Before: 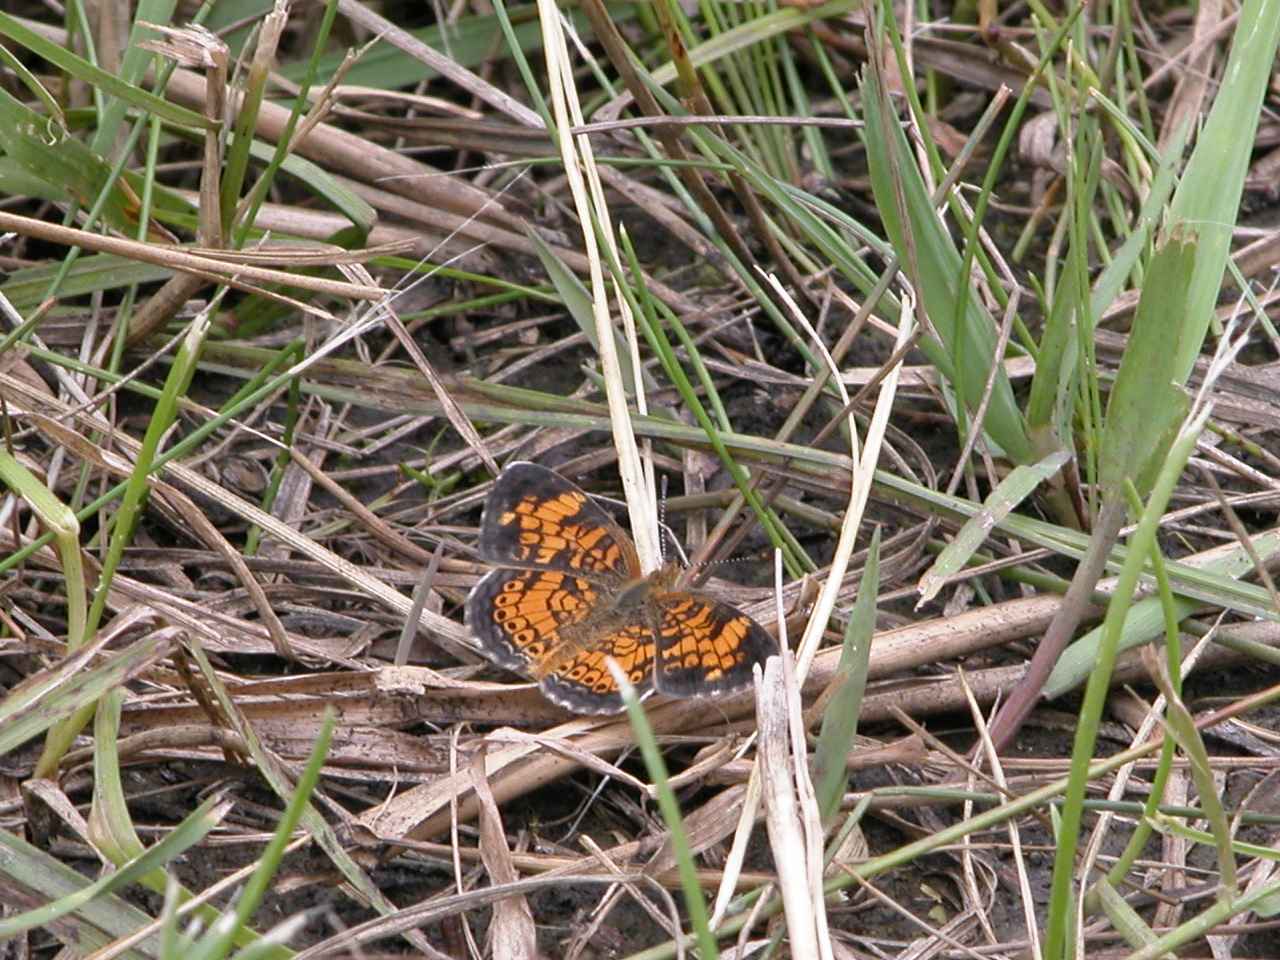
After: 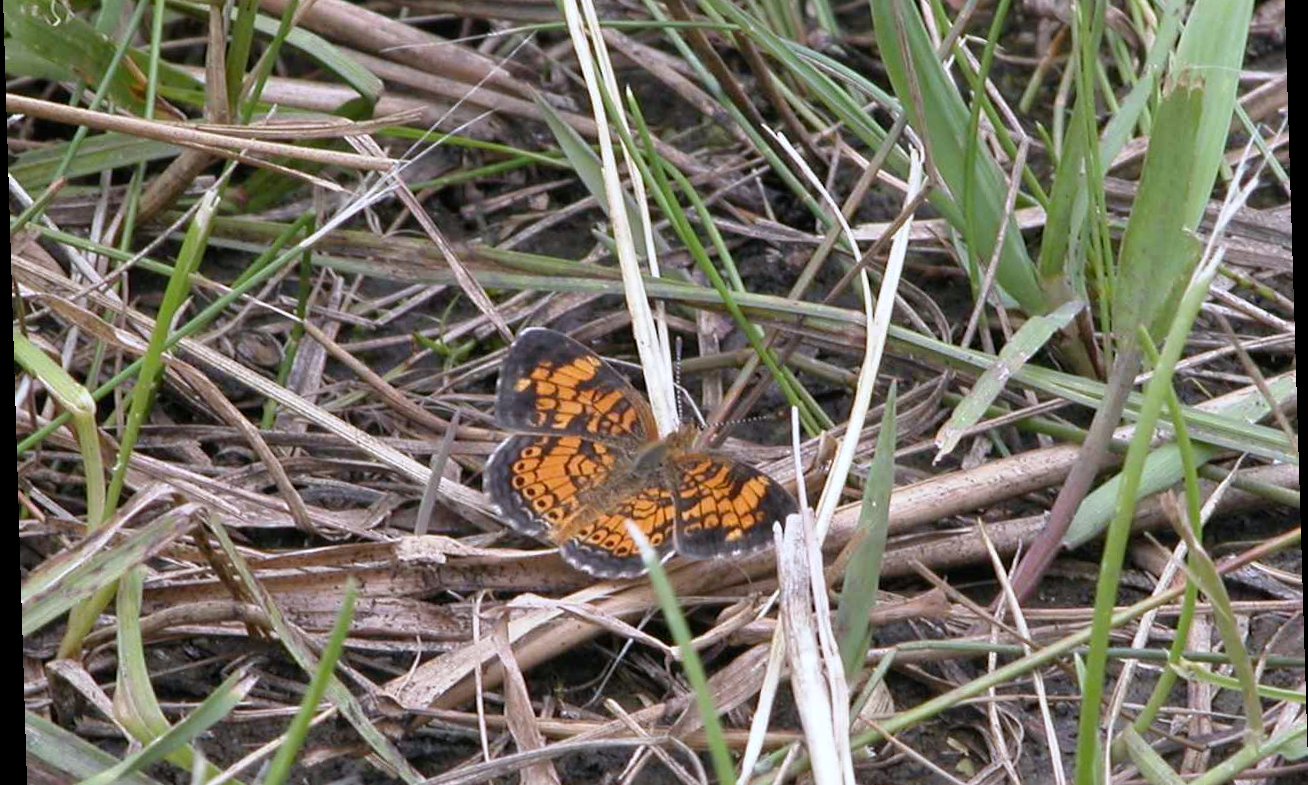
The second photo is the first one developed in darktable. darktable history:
white balance: red 0.967, blue 1.049
rotate and perspective: rotation -1.75°, automatic cropping off
crop and rotate: top 15.774%, bottom 5.506%
